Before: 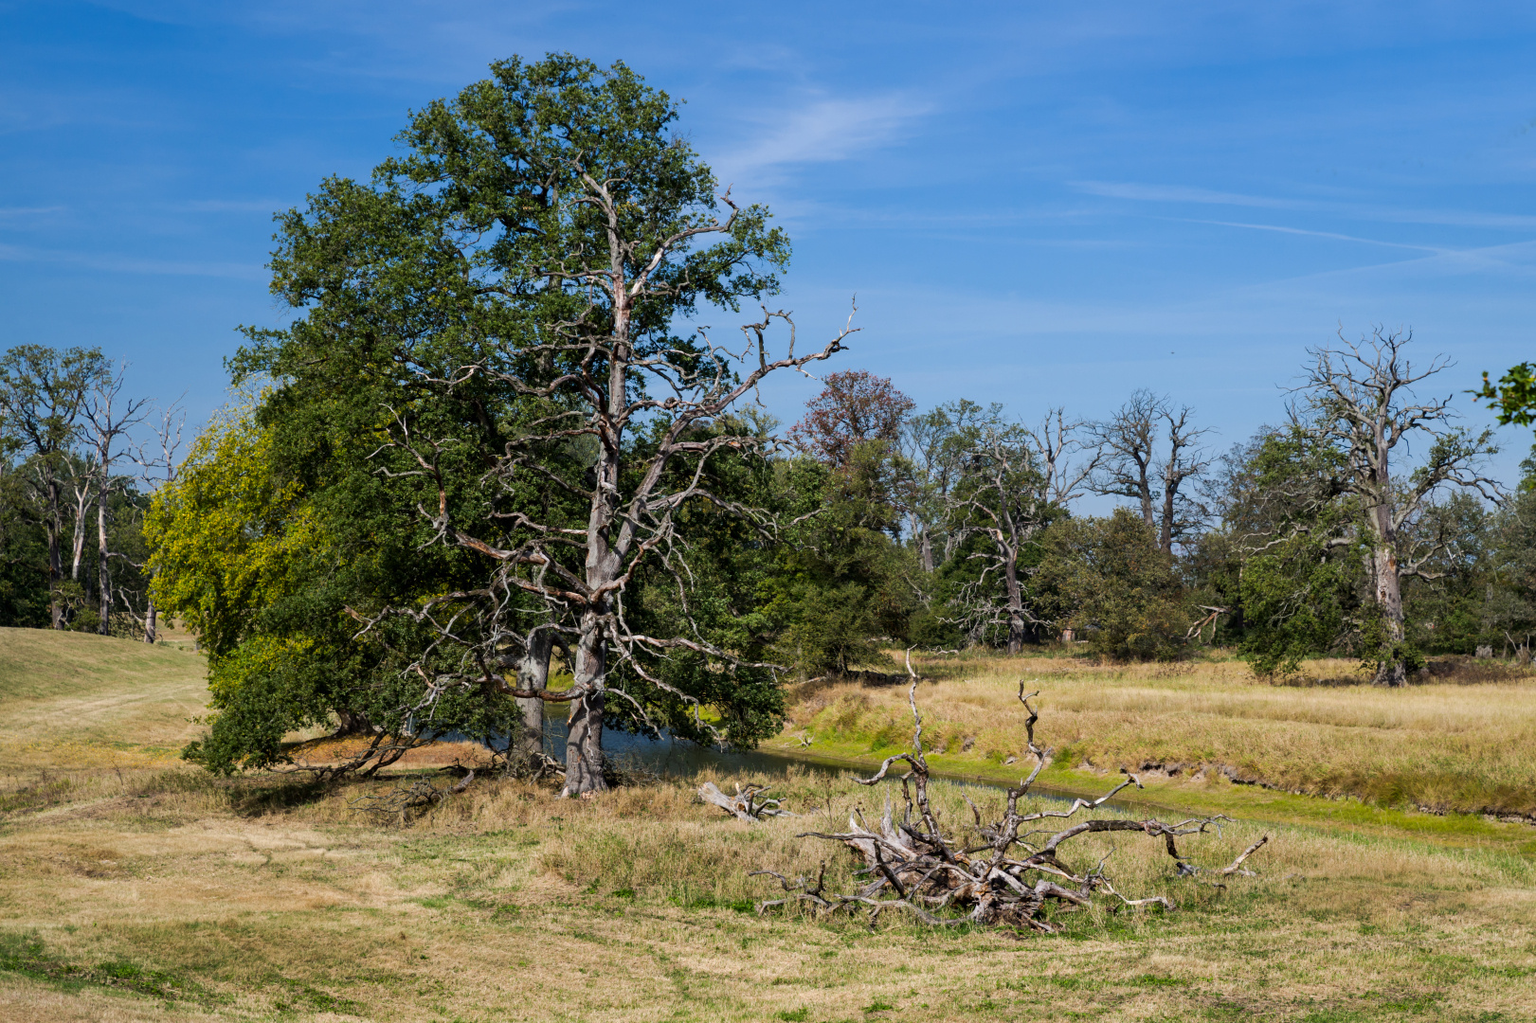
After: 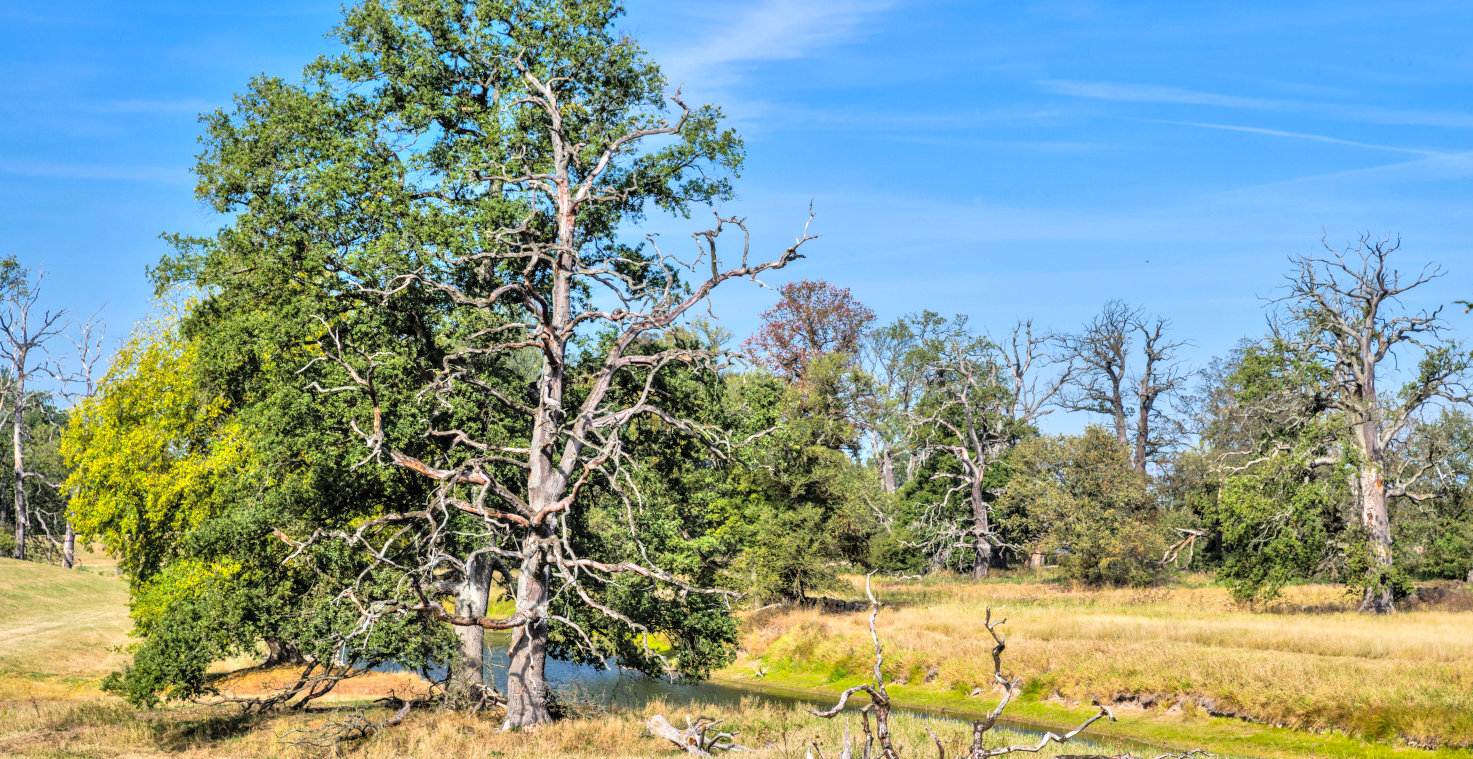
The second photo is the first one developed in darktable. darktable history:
shadows and highlights: low approximation 0.01, soften with gaussian
local contrast: on, module defaults
crop: left 5.596%, top 10.314%, right 3.534%, bottom 19.395%
tone equalizer: -7 EV 0.15 EV, -6 EV 0.6 EV, -5 EV 1.15 EV, -4 EV 1.33 EV, -3 EV 1.15 EV, -2 EV 0.6 EV, -1 EV 0.15 EV, mask exposure compensation -0.5 EV
contrast brightness saturation: contrast 0.1, brightness 0.3, saturation 0.14
